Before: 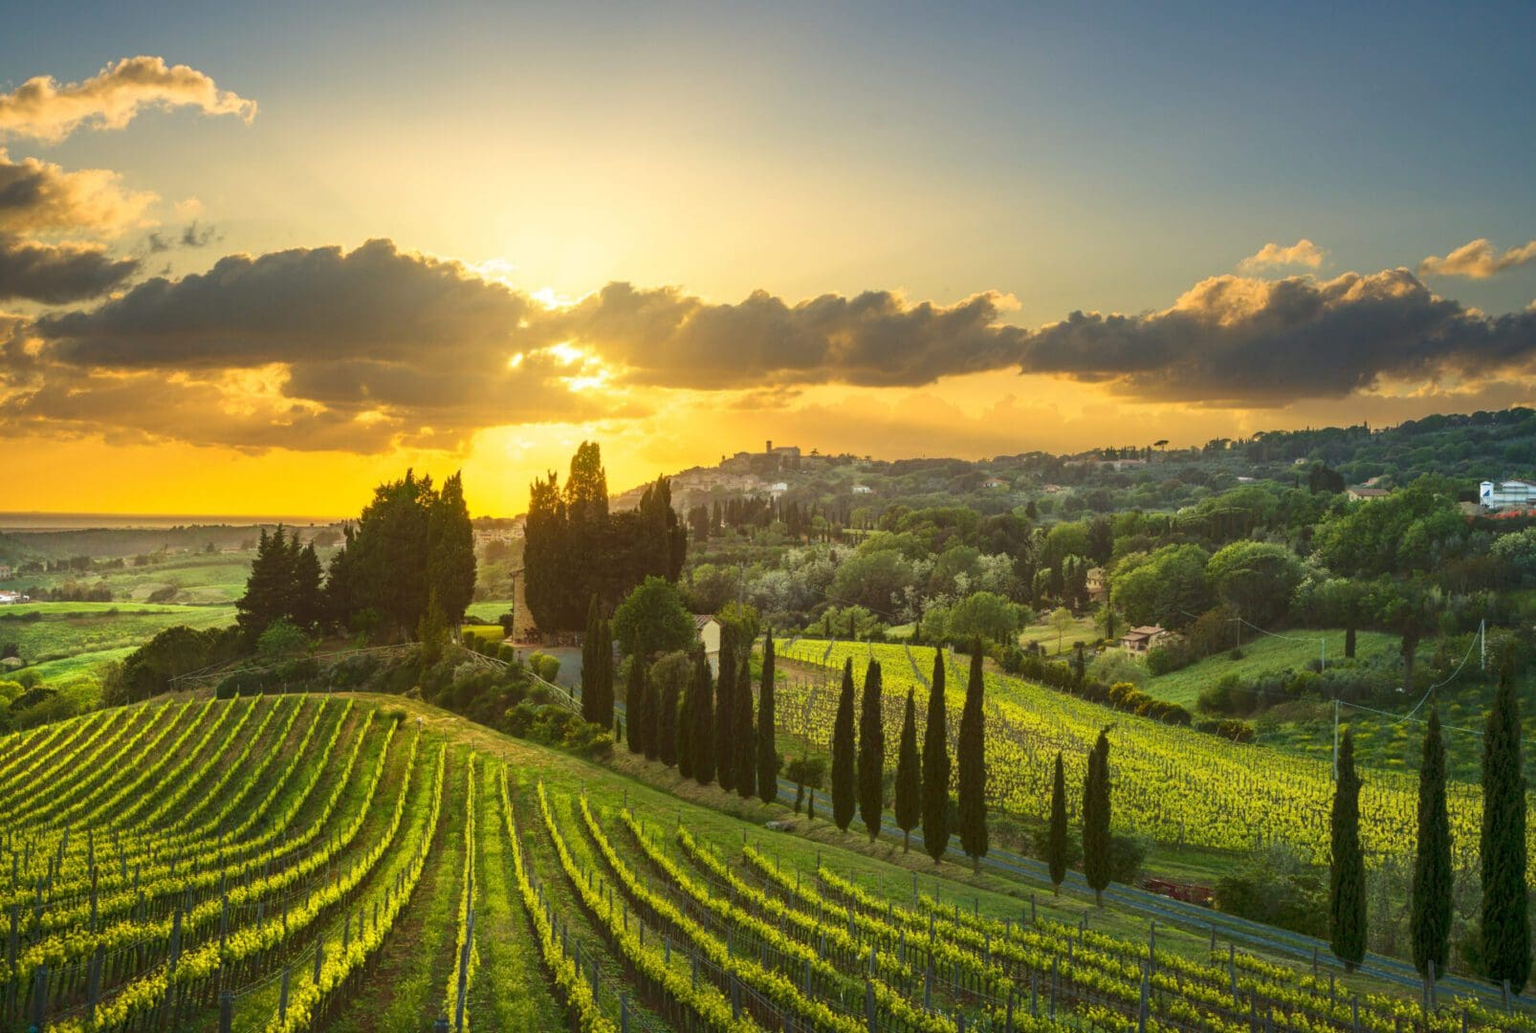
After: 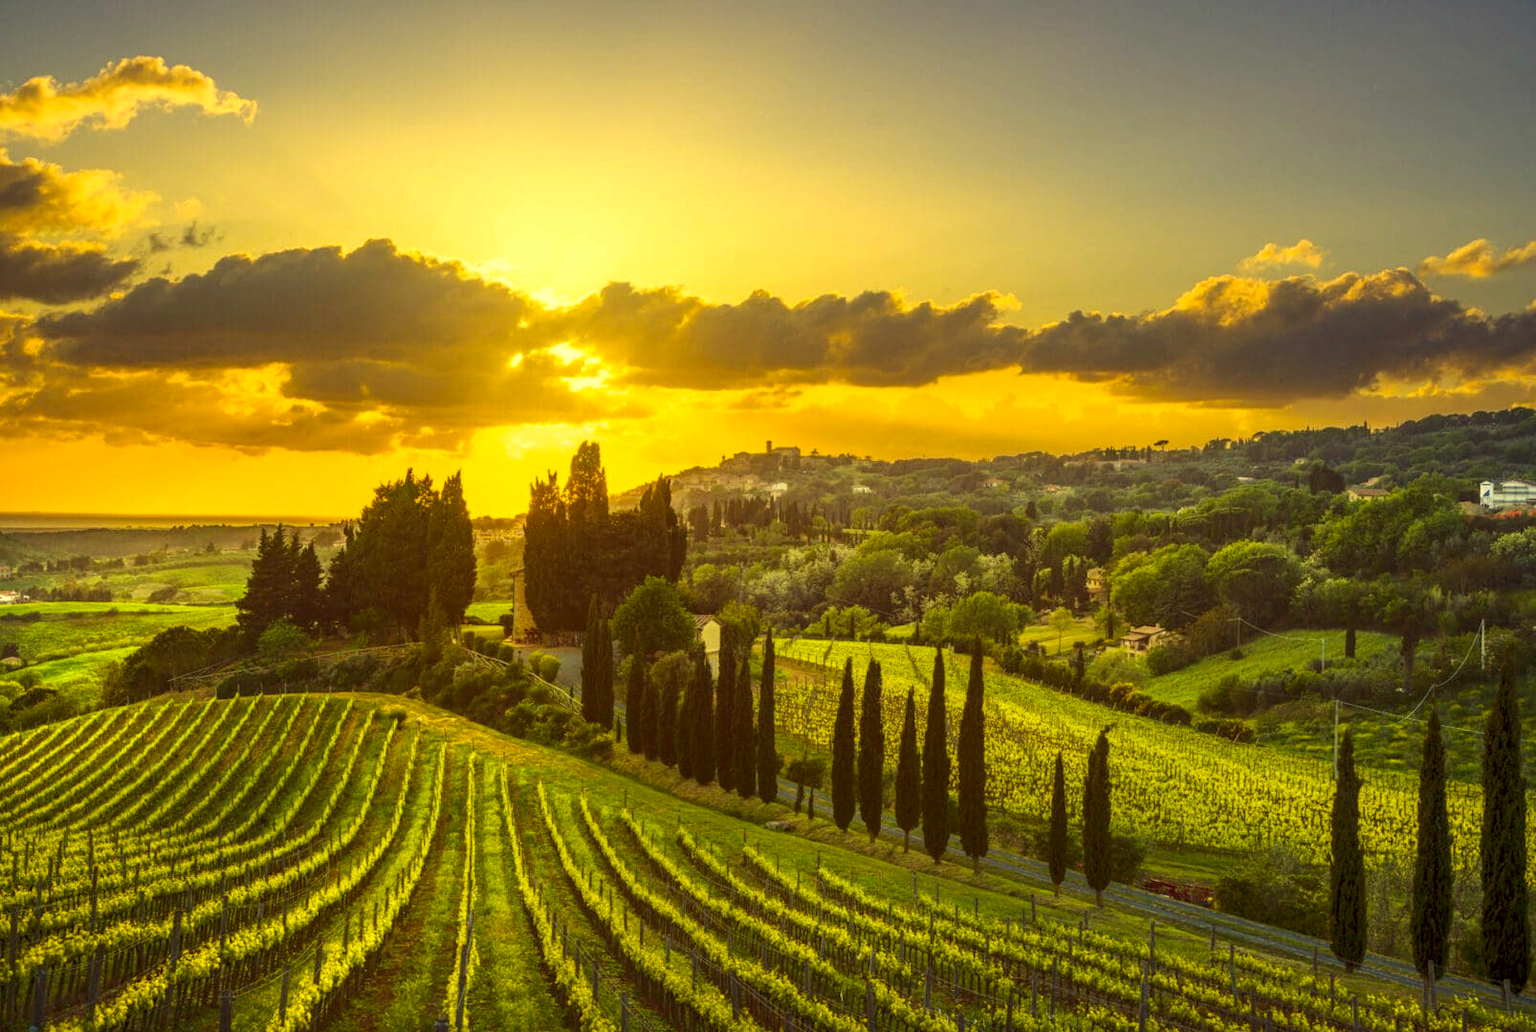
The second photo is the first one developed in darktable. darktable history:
color correction: highlights a* -0.482, highlights b* 40, shadows a* 9.8, shadows b* -0.161
local contrast: on, module defaults
